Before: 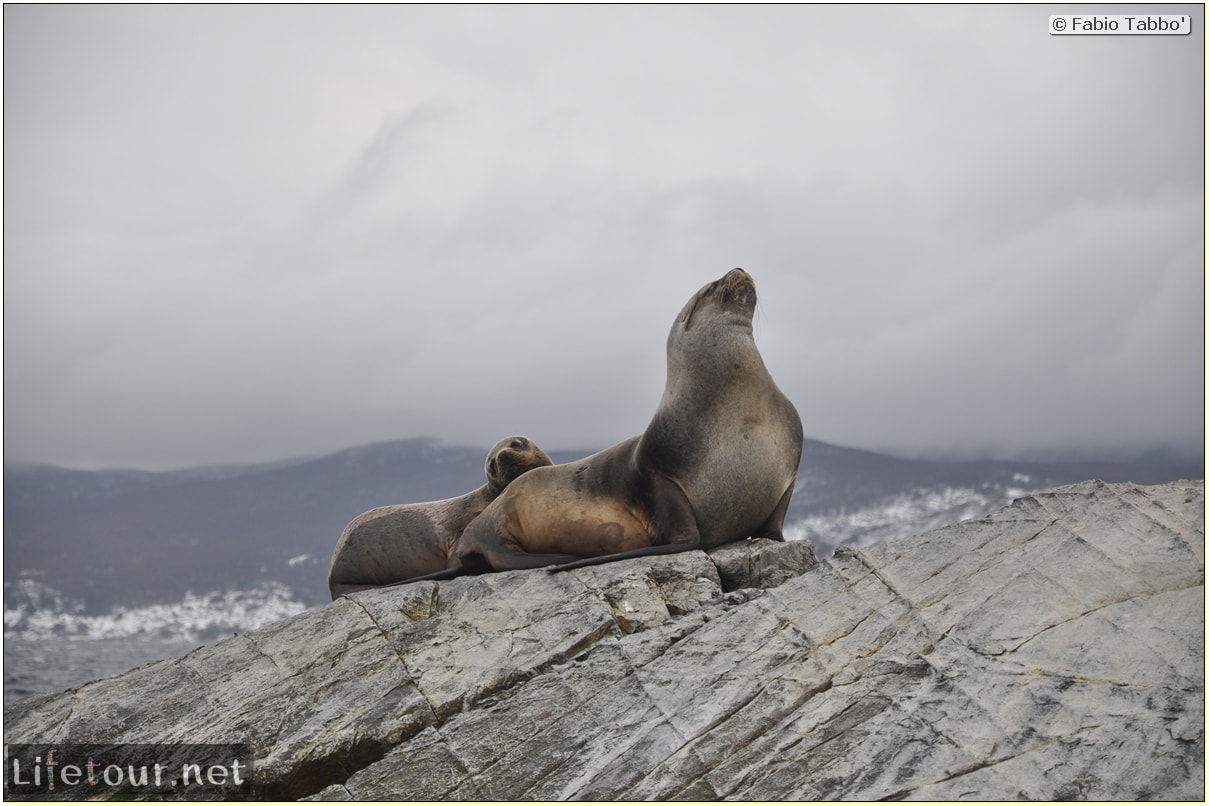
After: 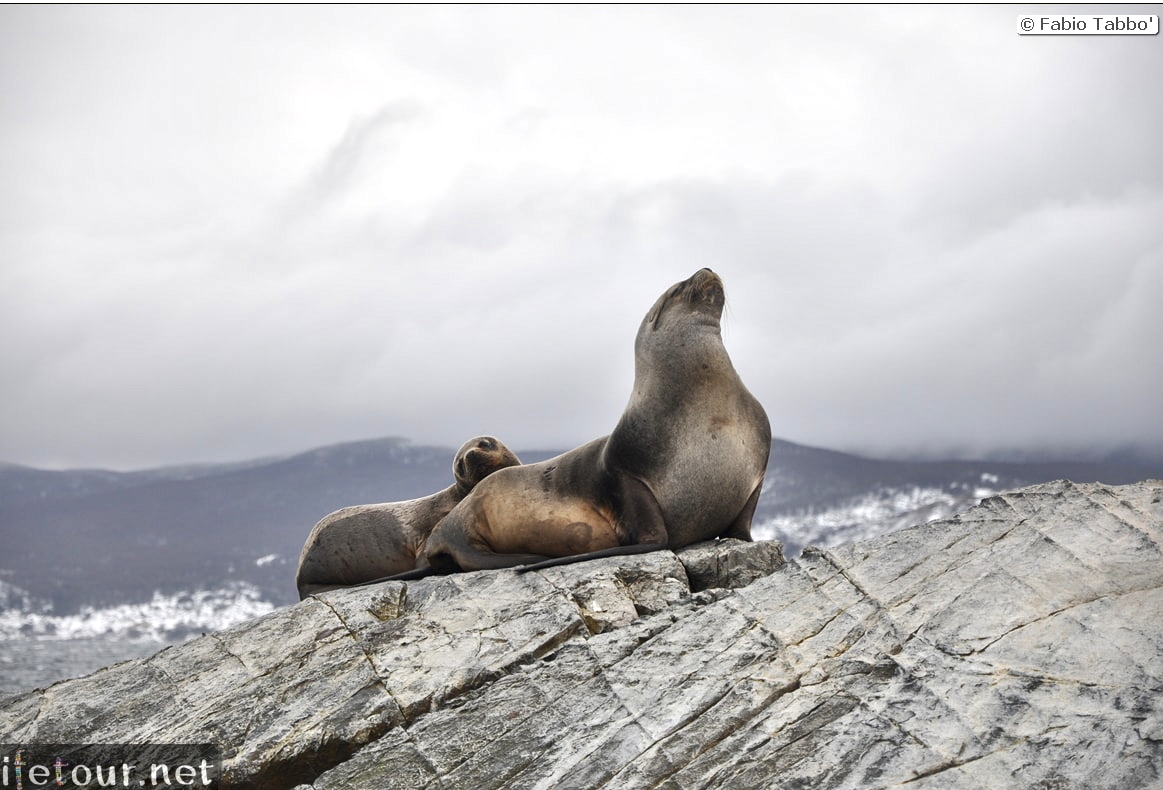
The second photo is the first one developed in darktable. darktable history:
local contrast: mode bilateral grid, contrast 26, coarseness 59, detail 151%, midtone range 0.2
exposure: exposure 0.504 EV, compensate highlight preservation false
crop and rotate: left 2.689%, right 1.086%, bottom 1.875%
